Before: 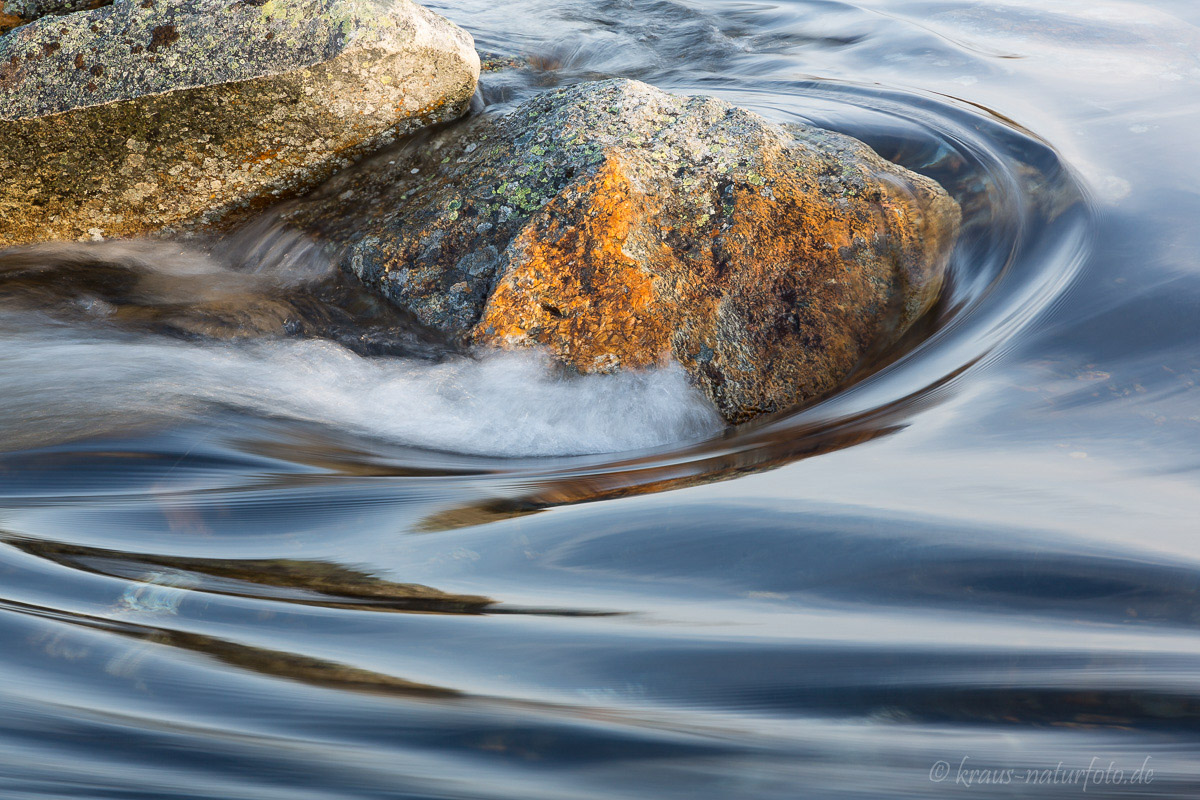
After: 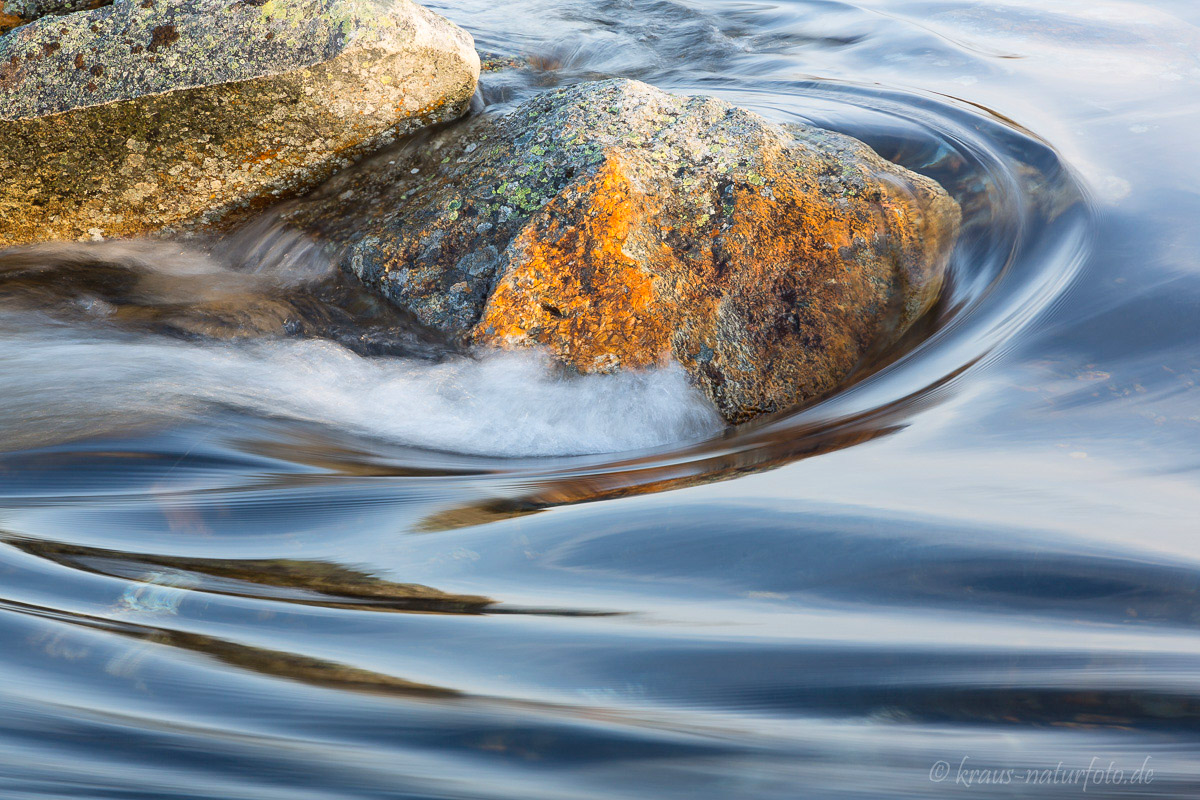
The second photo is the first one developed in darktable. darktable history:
contrast brightness saturation: contrast 0.071, brightness 0.073, saturation 0.179
